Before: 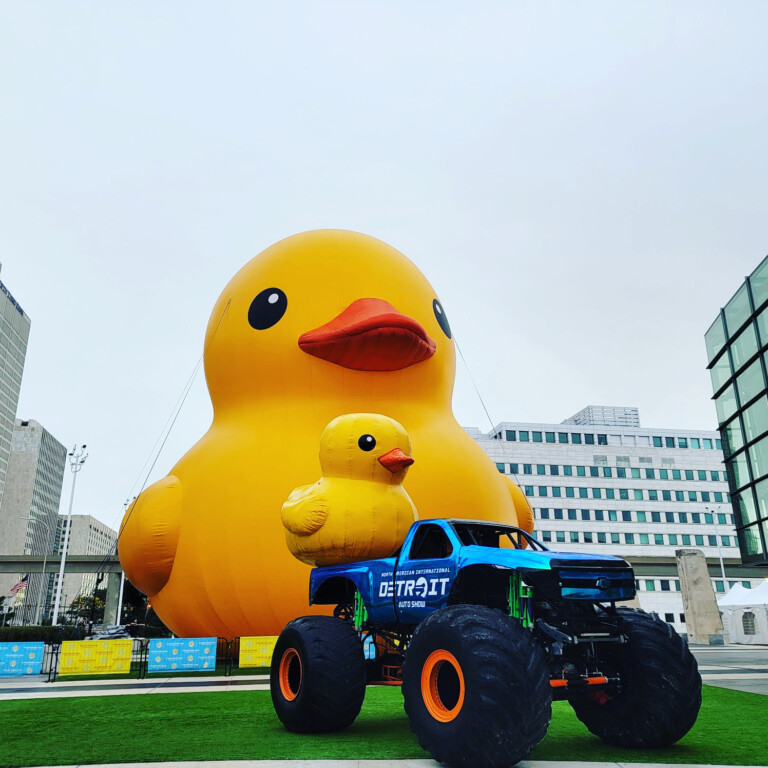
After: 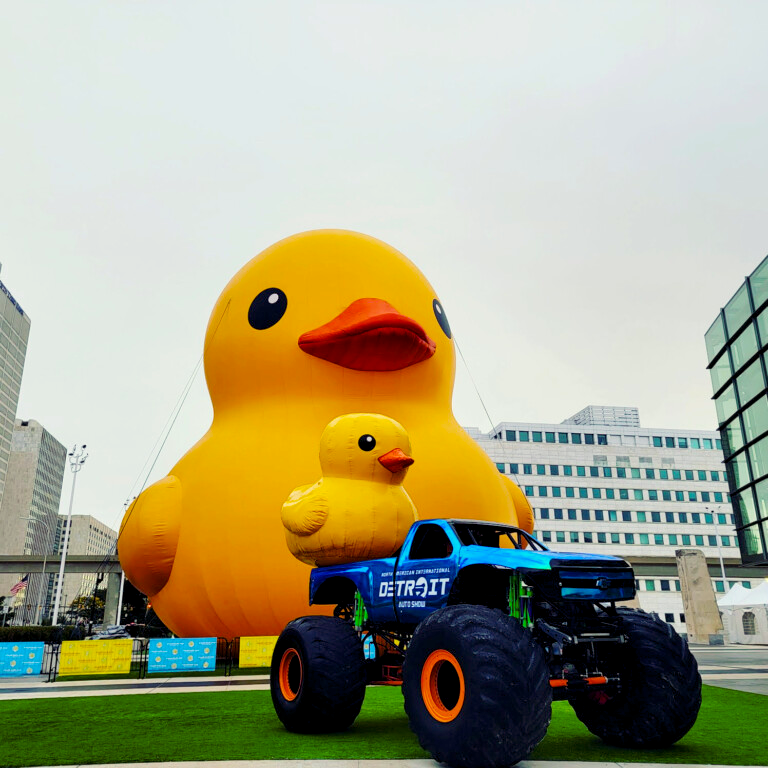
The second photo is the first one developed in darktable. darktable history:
color balance rgb: shadows lift › chroma 4.447%, shadows lift › hue 26.13°, power › luminance 0.778%, power › chroma 0.385%, power › hue 32.04°, highlights gain › chroma 3.089%, highlights gain › hue 76.36°, global offset › luminance -0.513%, perceptual saturation grading › global saturation 19.371%, global vibrance 20.667%
